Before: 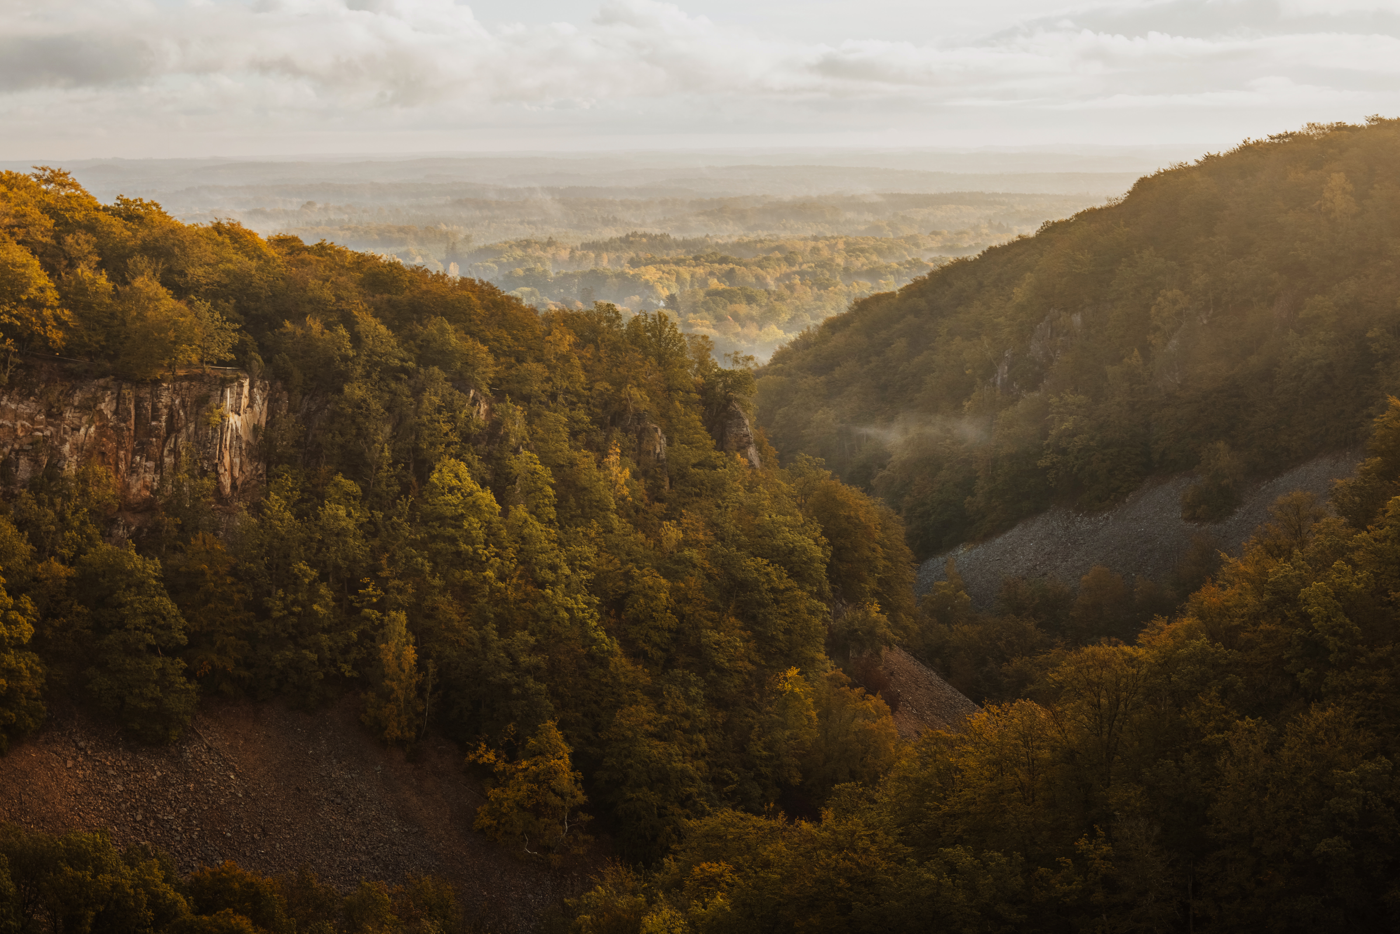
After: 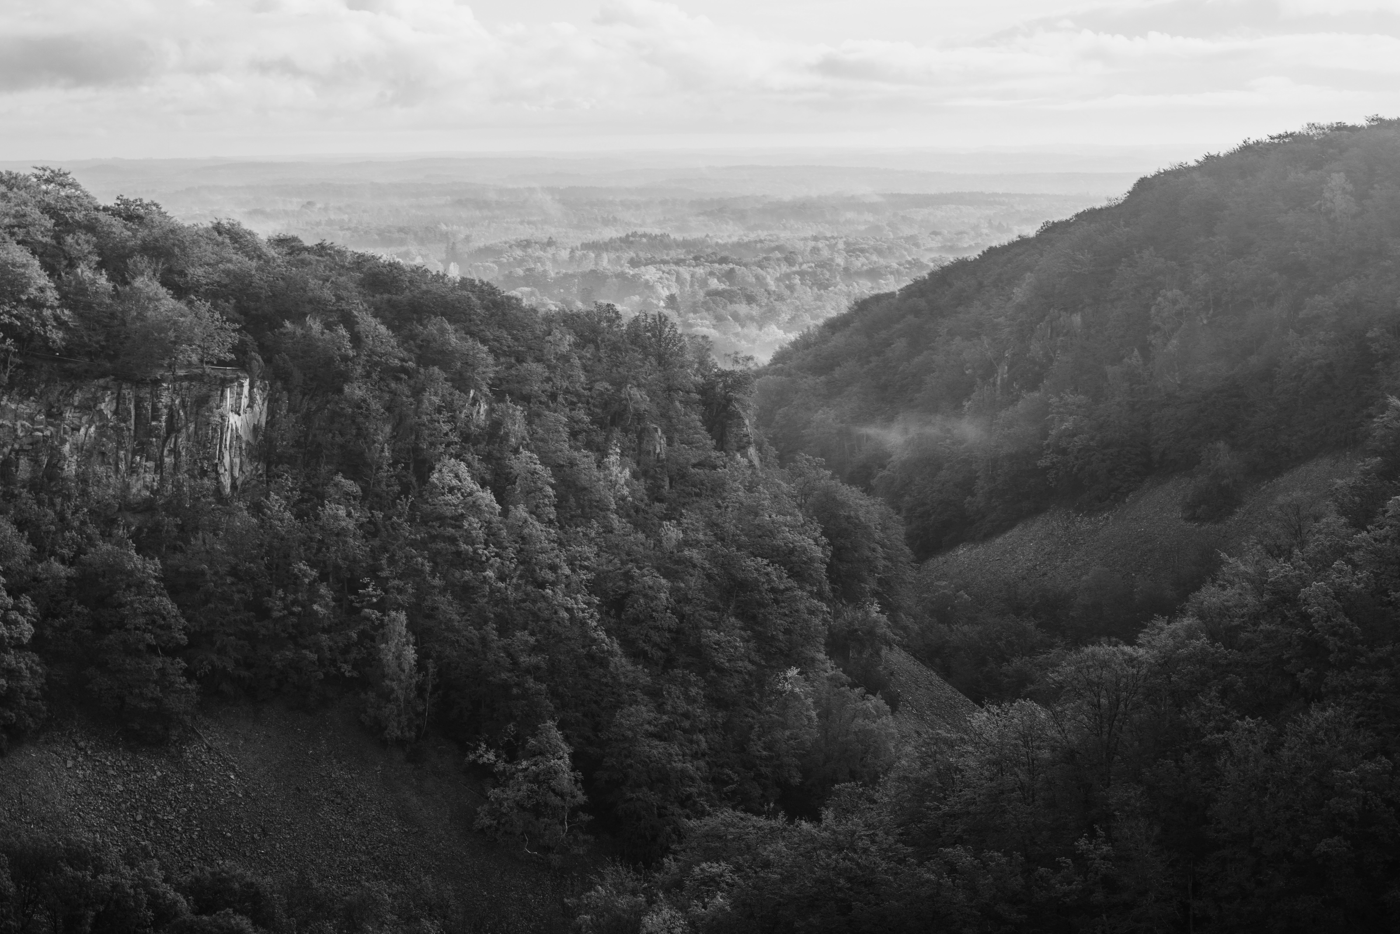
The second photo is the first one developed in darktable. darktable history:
contrast brightness saturation: contrast 0.1, brightness 0.03, saturation 0.09
monochrome: a 16.06, b 15.48, size 1
exposure: exposure 0.128 EV, compensate highlight preservation false
